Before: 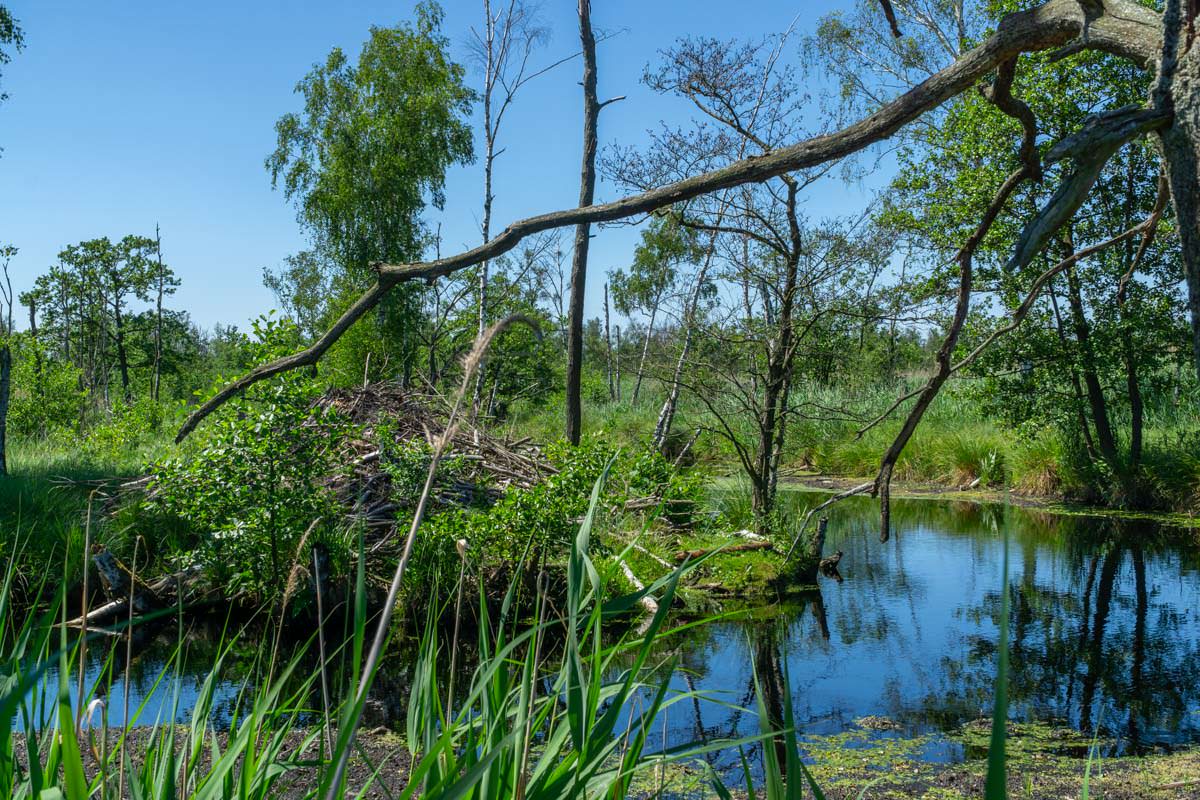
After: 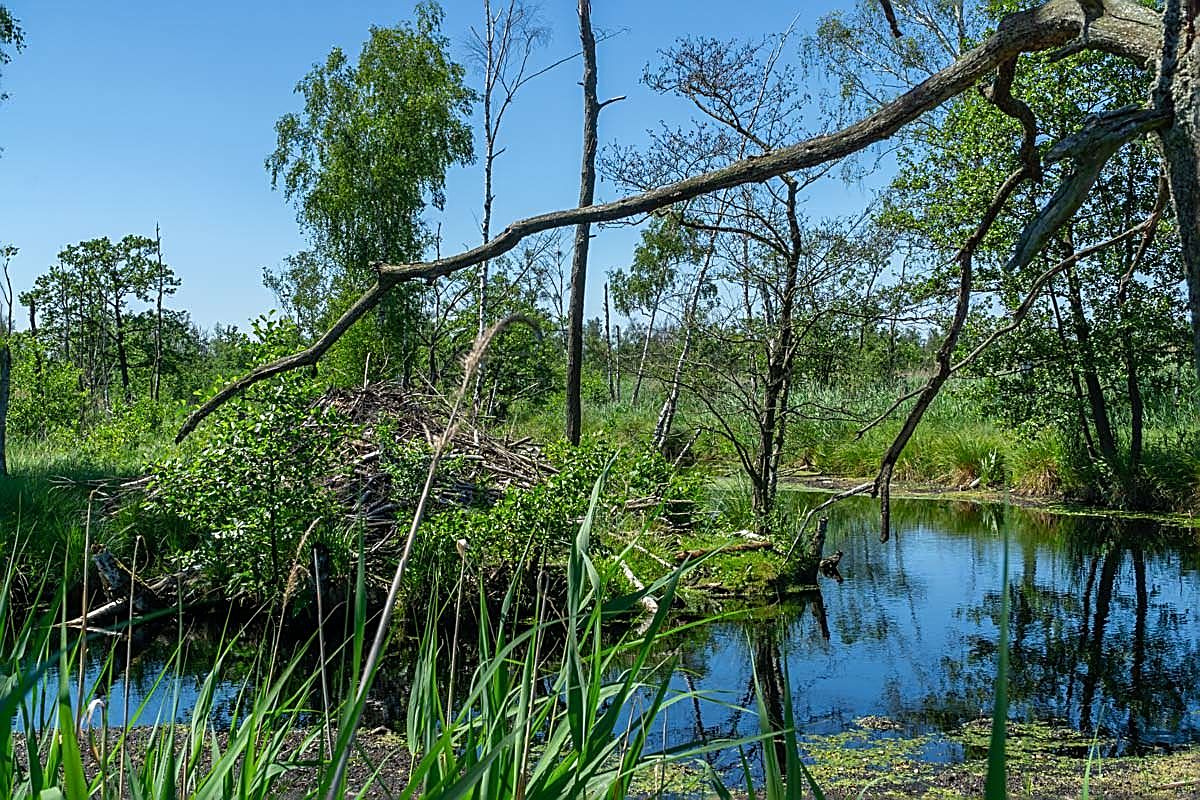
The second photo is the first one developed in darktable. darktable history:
sharpen: amount 1.006
